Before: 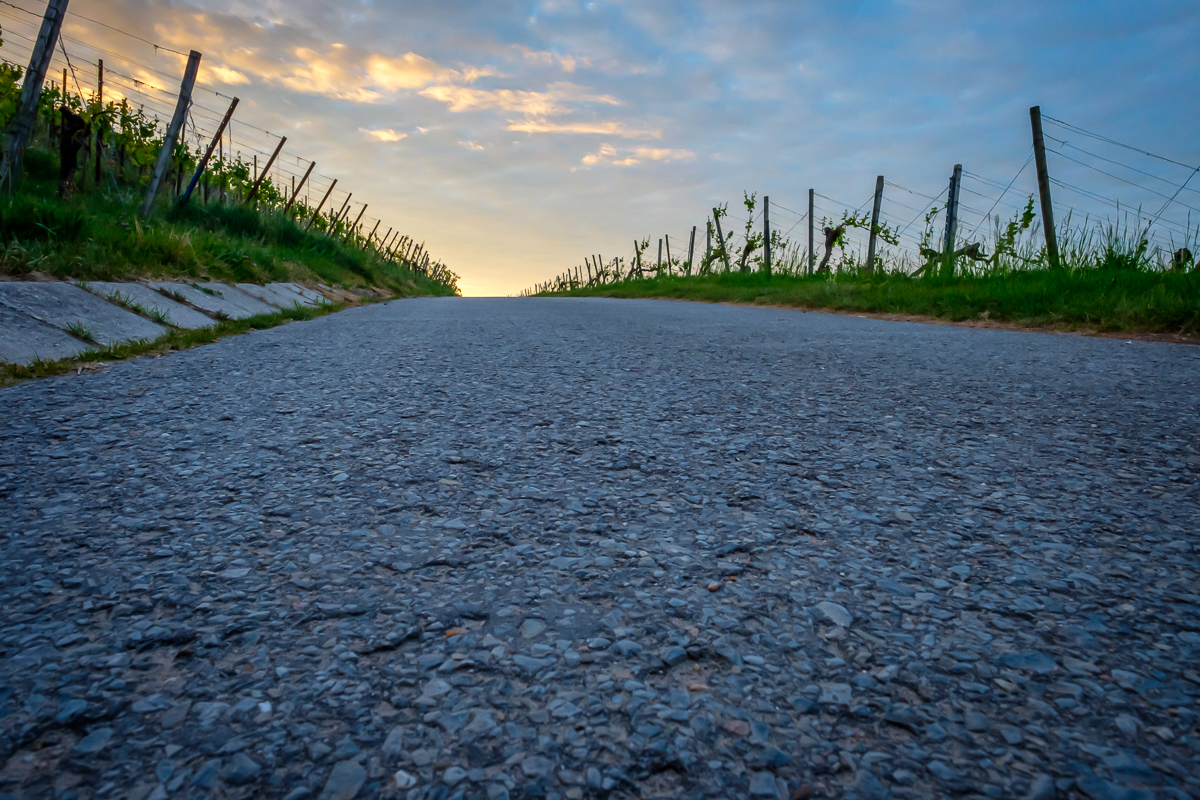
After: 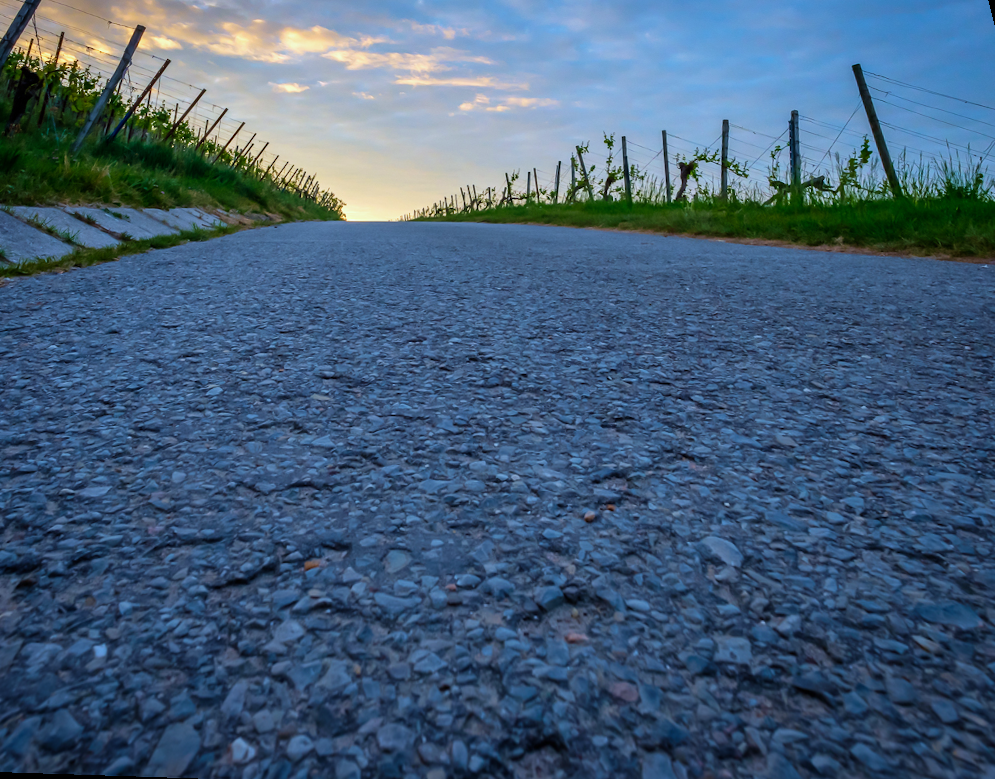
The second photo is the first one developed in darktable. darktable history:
velvia: on, module defaults
white balance: red 0.954, blue 1.079
rotate and perspective: rotation 0.72°, lens shift (vertical) -0.352, lens shift (horizontal) -0.051, crop left 0.152, crop right 0.859, crop top 0.019, crop bottom 0.964
